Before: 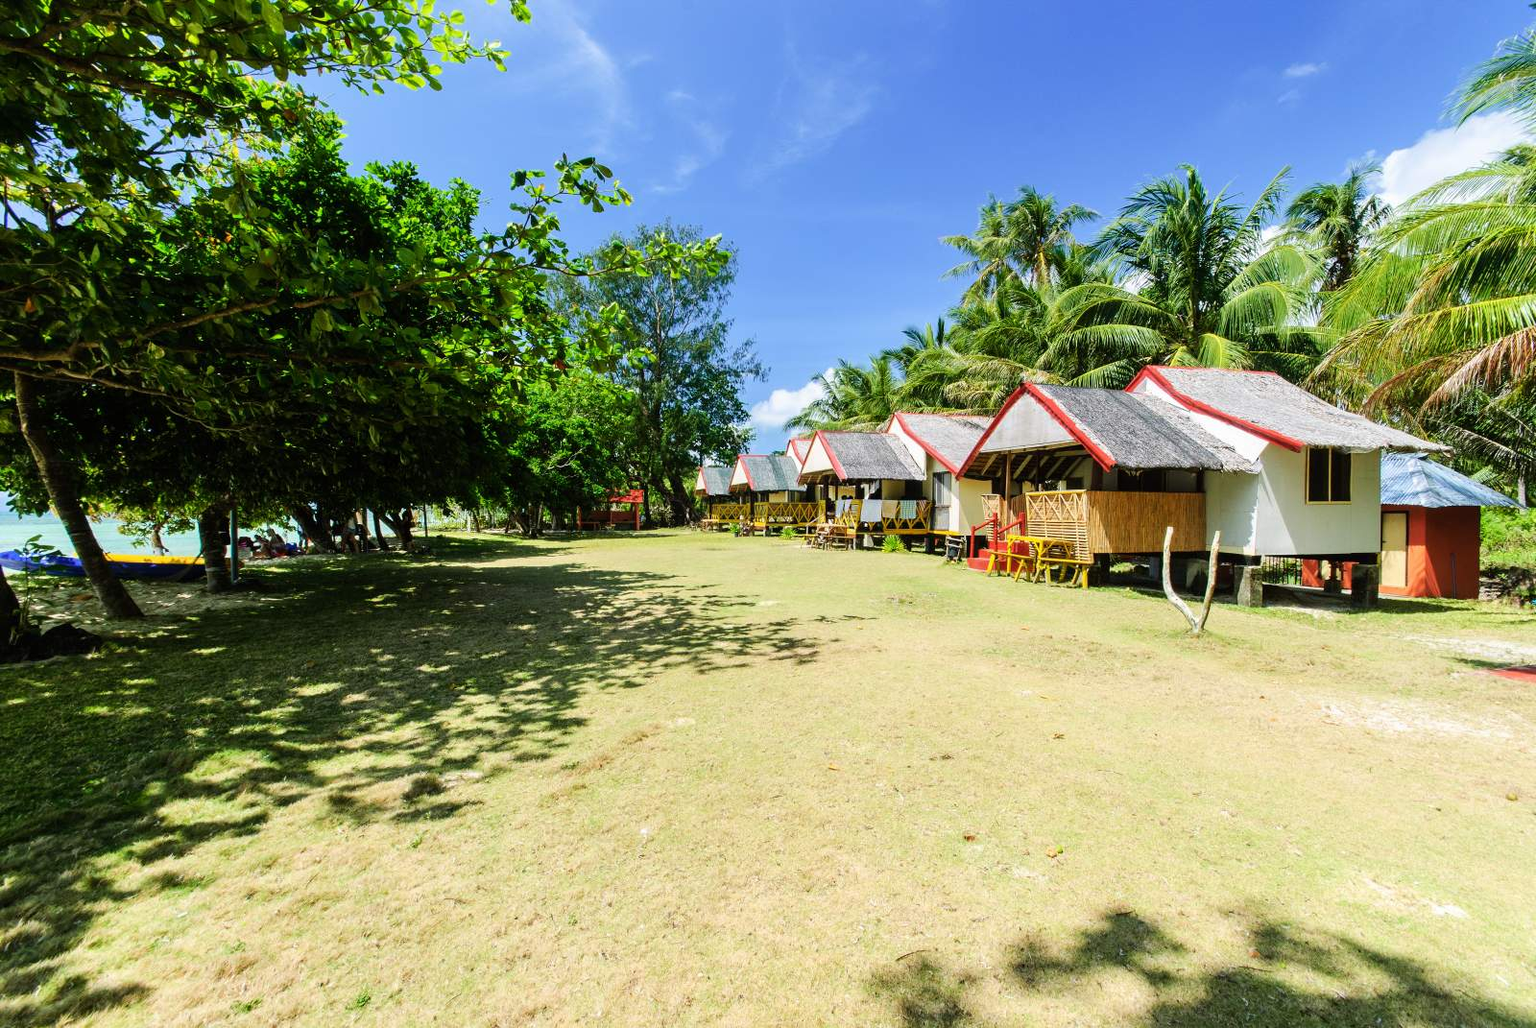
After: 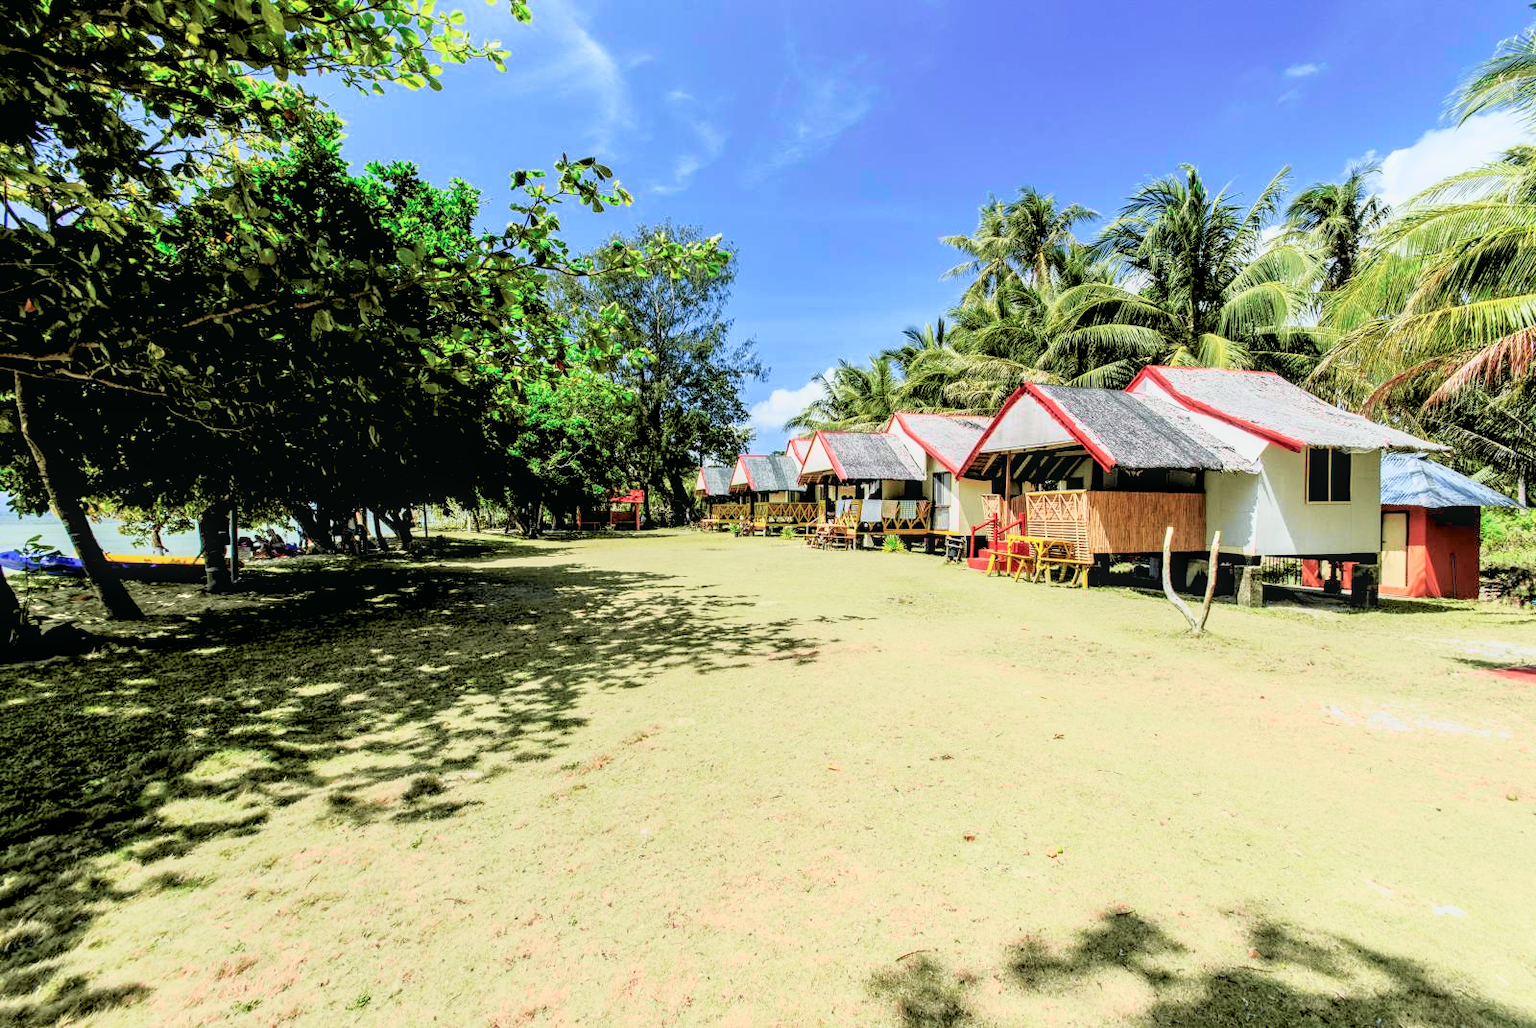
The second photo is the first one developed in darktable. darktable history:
local contrast: on, module defaults
tone curve: curves: ch0 [(0, 0) (0.105, 0.068) (0.195, 0.162) (0.283, 0.283) (0.384, 0.404) (0.485, 0.531) (0.638, 0.681) (0.795, 0.879) (1, 0.977)]; ch1 [(0, 0) (0.161, 0.092) (0.35, 0.33) (0.379, 0.401) (0.456, 0.469) (0.504, 0.501) (0.512, 0.523) (0.58, 0.597) (0.635, 0.646) (1, 1)]; ch2 [(0, 0) (0.371, 0.362) (0.437, 0.437) (0.5, 0.5) (0.53, 0.523) (0.56, 0.58) (0.622, 0.606) (1, 1)], color space Lab, independent channels, preserve colors none
rgb levels: preserve colors sum RGB, levels [[0.038, 0.433, 0.934], [0, 0.5, 1], [0, 0.5, 1]]
